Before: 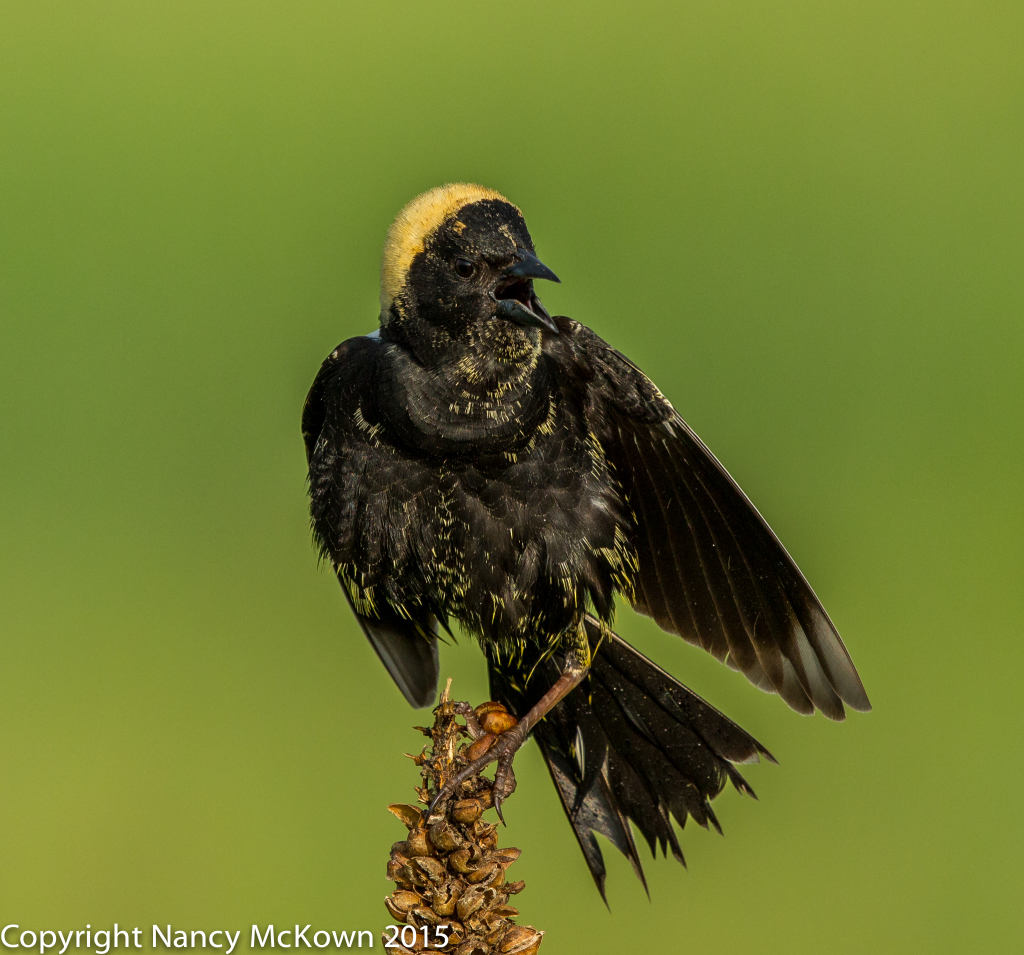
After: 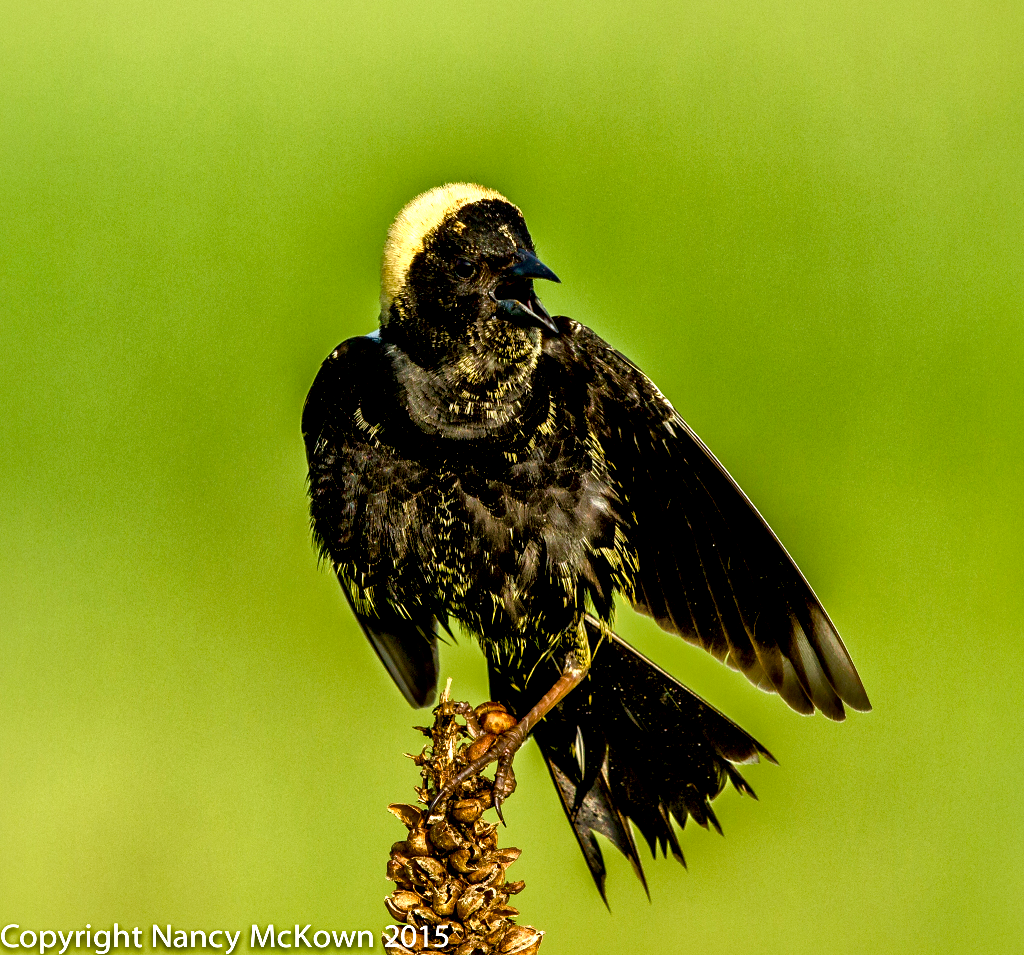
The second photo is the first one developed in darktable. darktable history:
rotate and perspective: automatic cropping off
local contrast: mode bilateral grid, contrast 44, coarseness 69, detail 214%, midtone range 0.2
exposure: exposure 0.6 EV, compensate highlight preservation false
color balance rgb: shadows lift › luminance -9.41%, highlights gain › luminance 17.6%, global offset › luminance -1.45%, perceptual saturation grading › highlights -17.77%, perceptual saturation grading › mid-tones 33.1%, perceptual saturation grading › shadows 50.52%, global vibrance 24.22%
